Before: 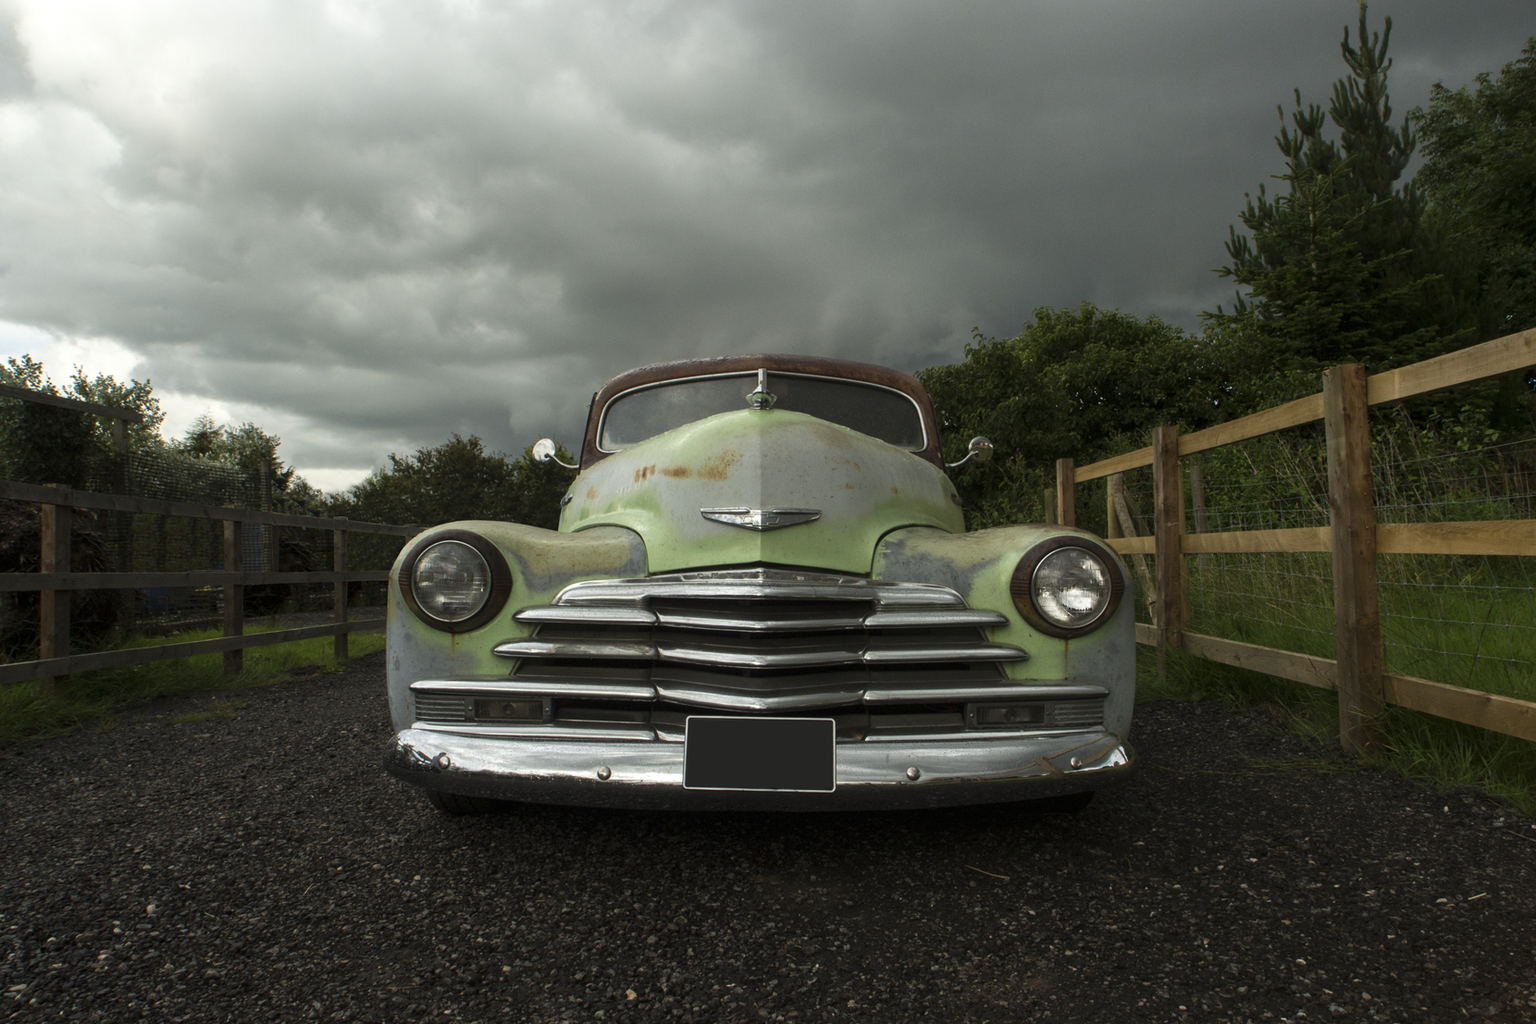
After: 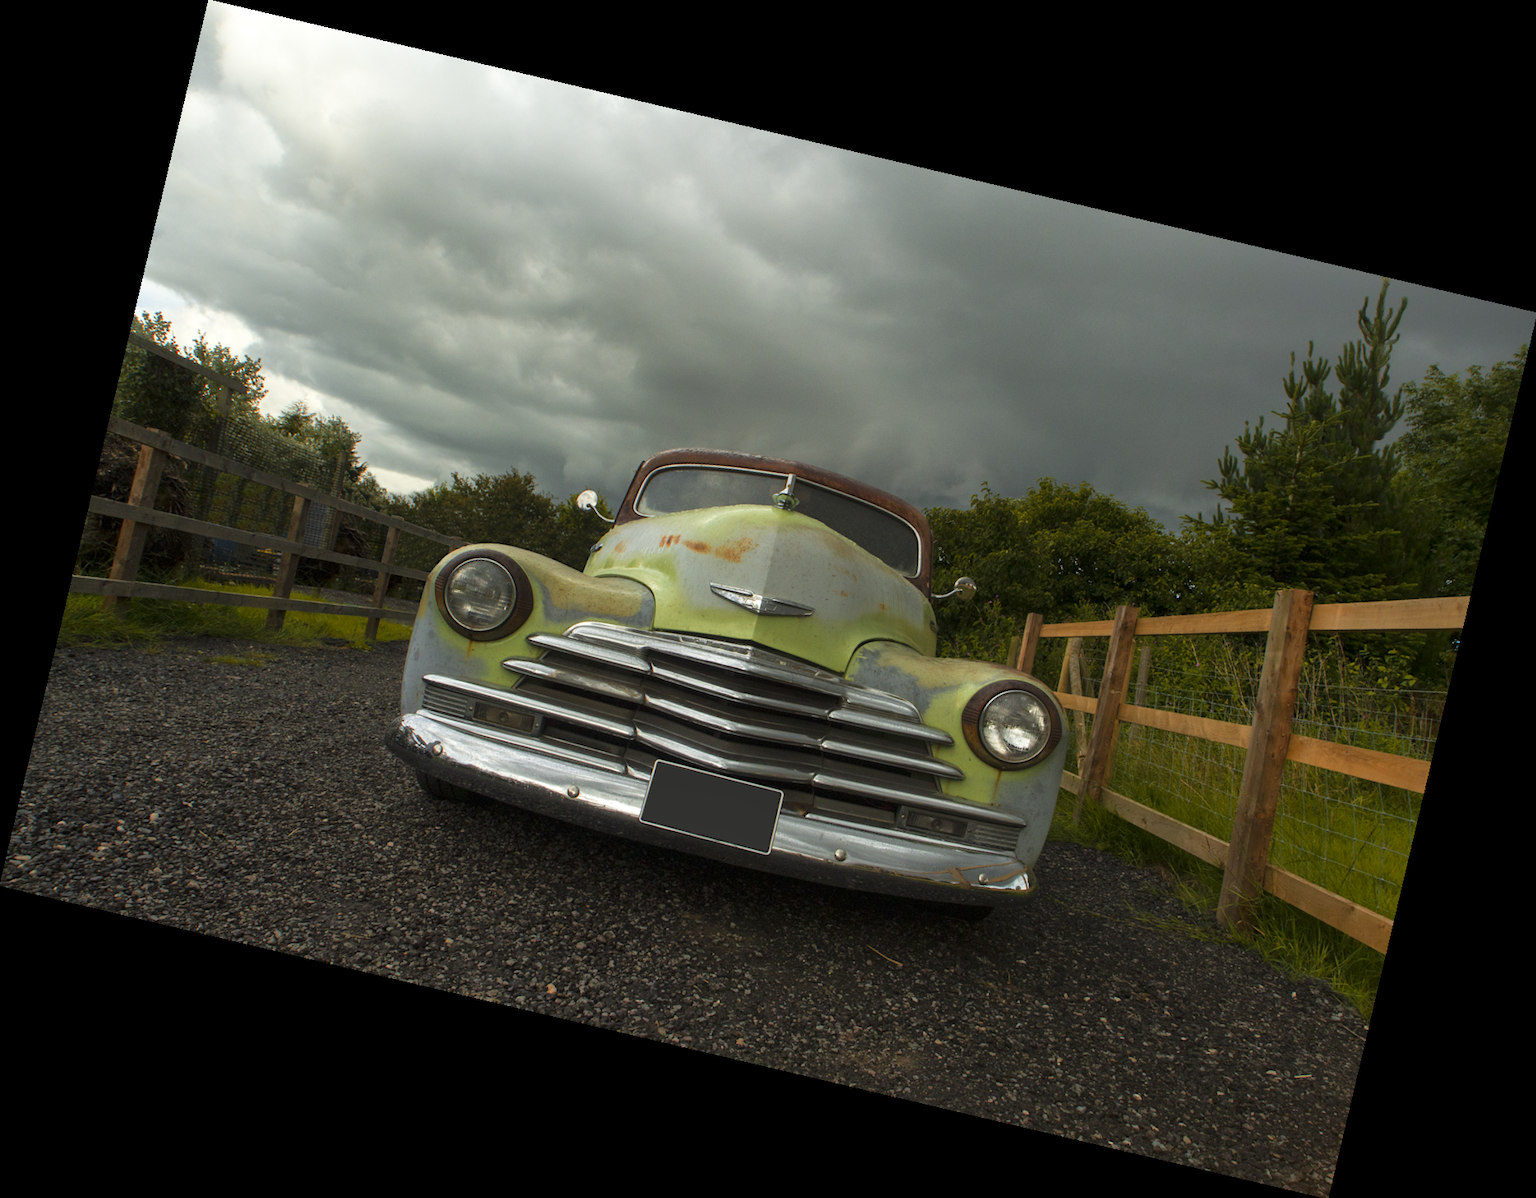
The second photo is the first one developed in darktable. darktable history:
rotate and perspective: rotation 13.27°, automatic cropping off
shadows and highlights: shadows 43.06, highlights 6.94
color zones: curves: ch1 [(0.24, 0.629) (0.75, 0.5)]; ch2 [(0.255, 0.454) (0.745, 0.491)], mix 102.12%
